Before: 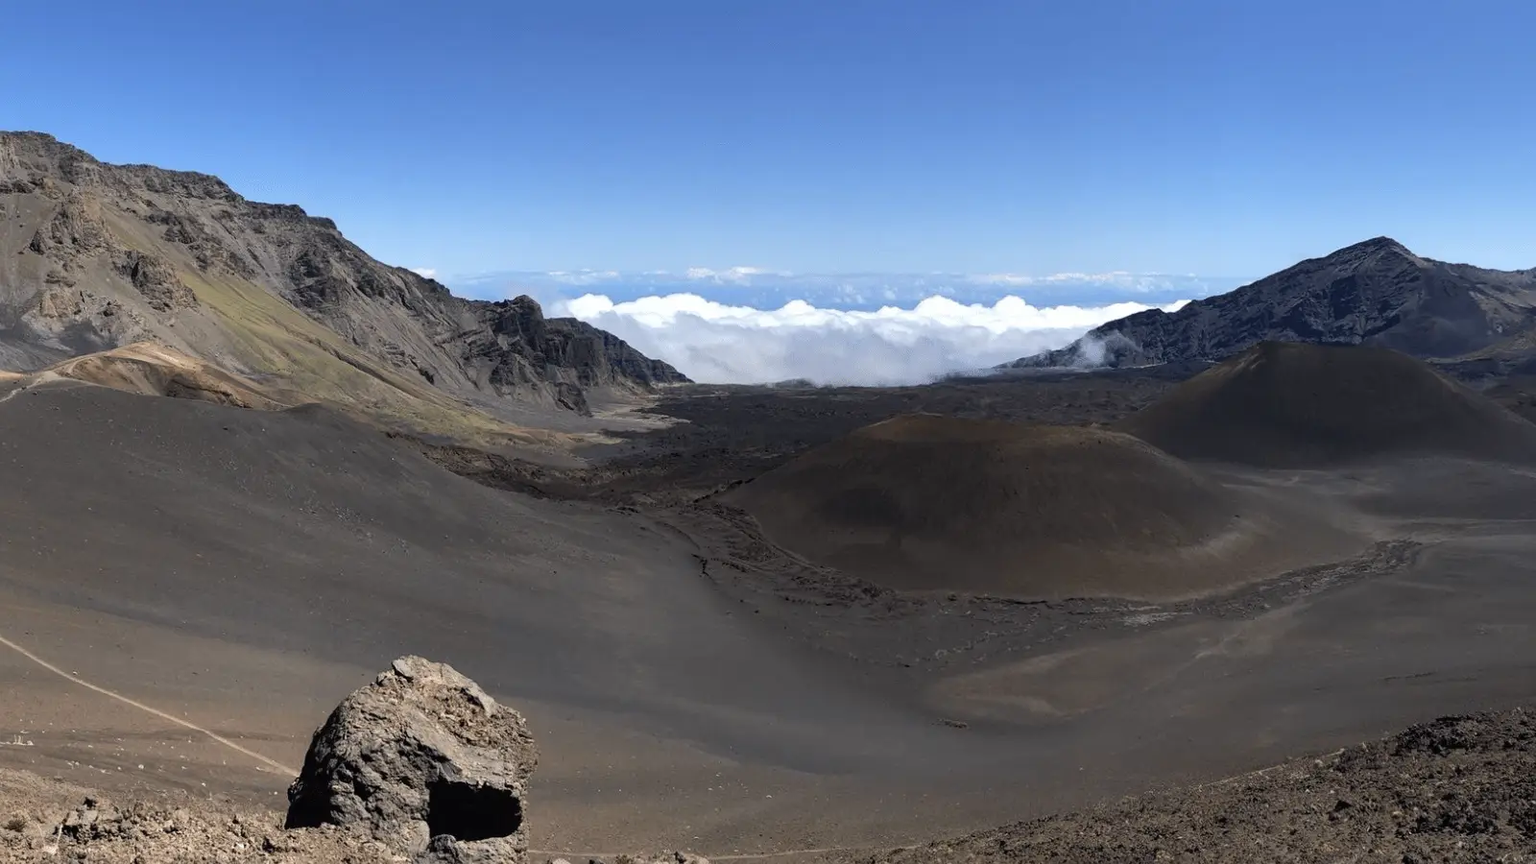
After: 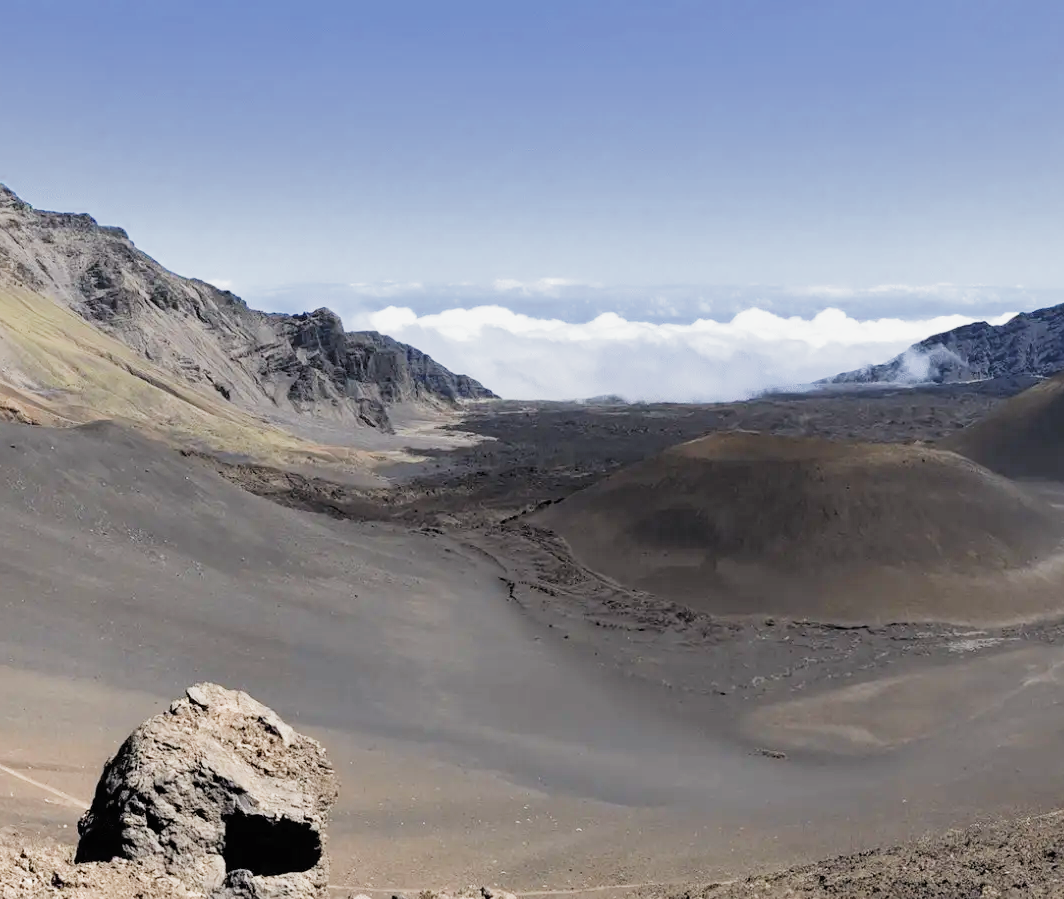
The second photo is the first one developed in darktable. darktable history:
exposure: exposure 1.269 EV, compensate exposure bias true, compensate highlight preservation false
crop and rotate: left 13.897%, right 19.553%
filmic rgb: black relative exposure -7.65 EV, white relative exposure 4.56 EV, threshold 2.99 EV, hardness 3.61, contrast 0.988, add noise in highlights 0.002, color science v3 (2019), use custom middle-gray values true, contrast in highlights soft, enable highlight reconstruction true
